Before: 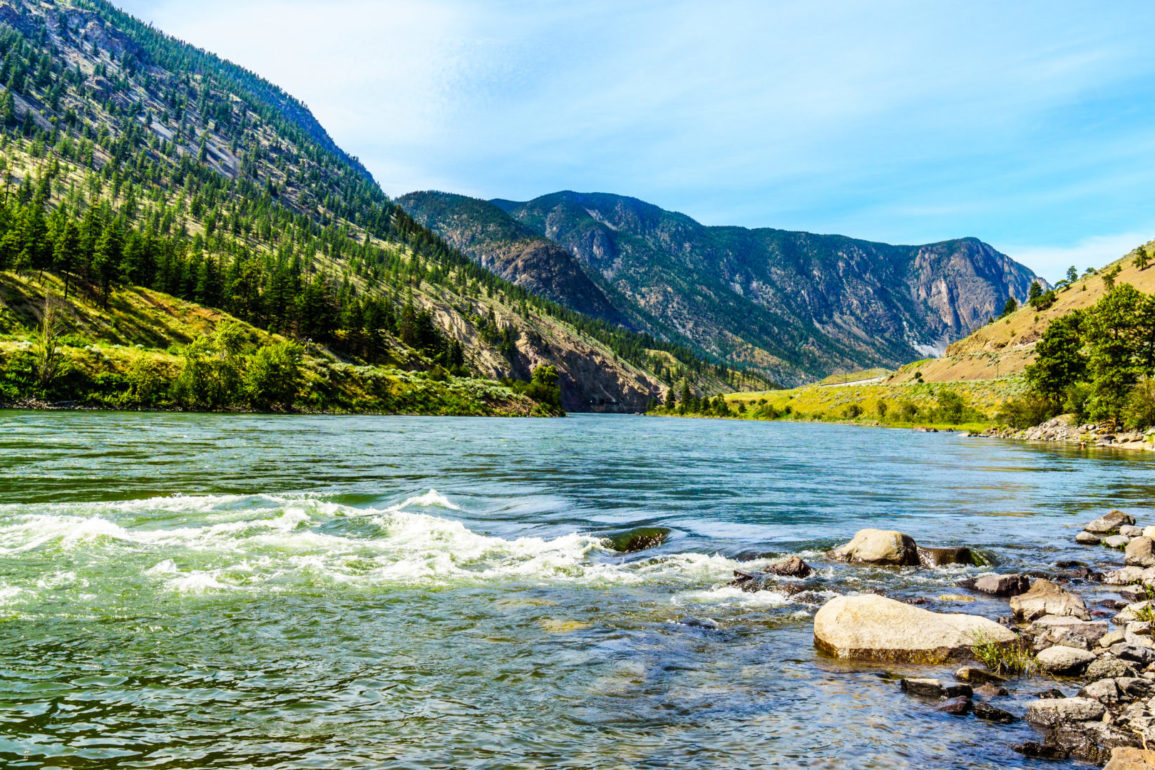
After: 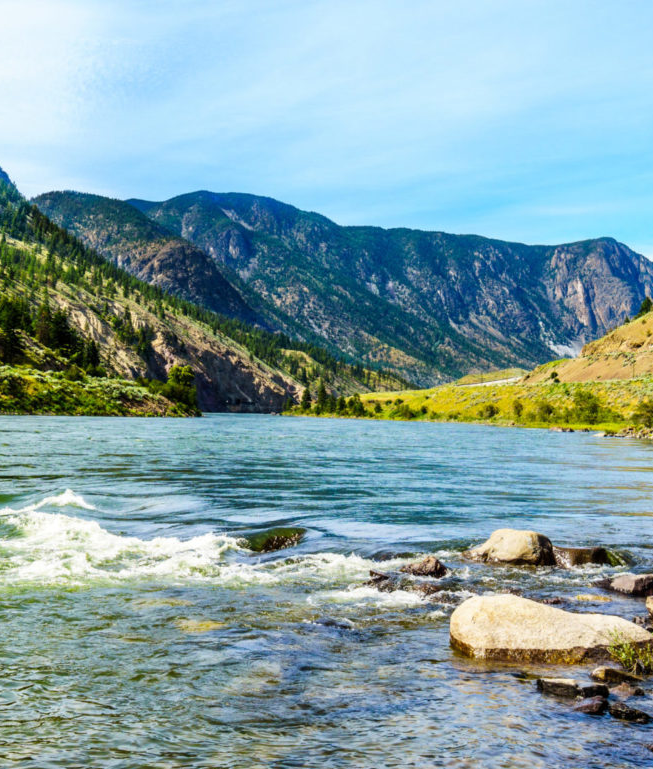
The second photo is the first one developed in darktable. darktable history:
crop: left 31.564%, top 0.003%, right 11.898%
